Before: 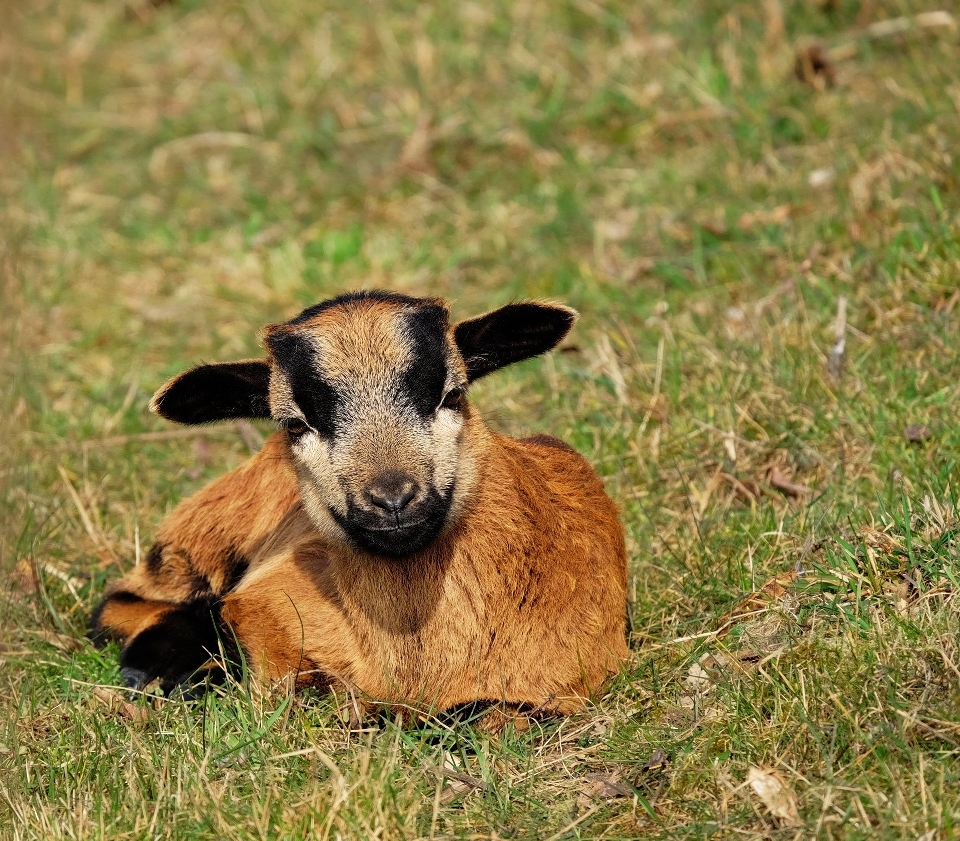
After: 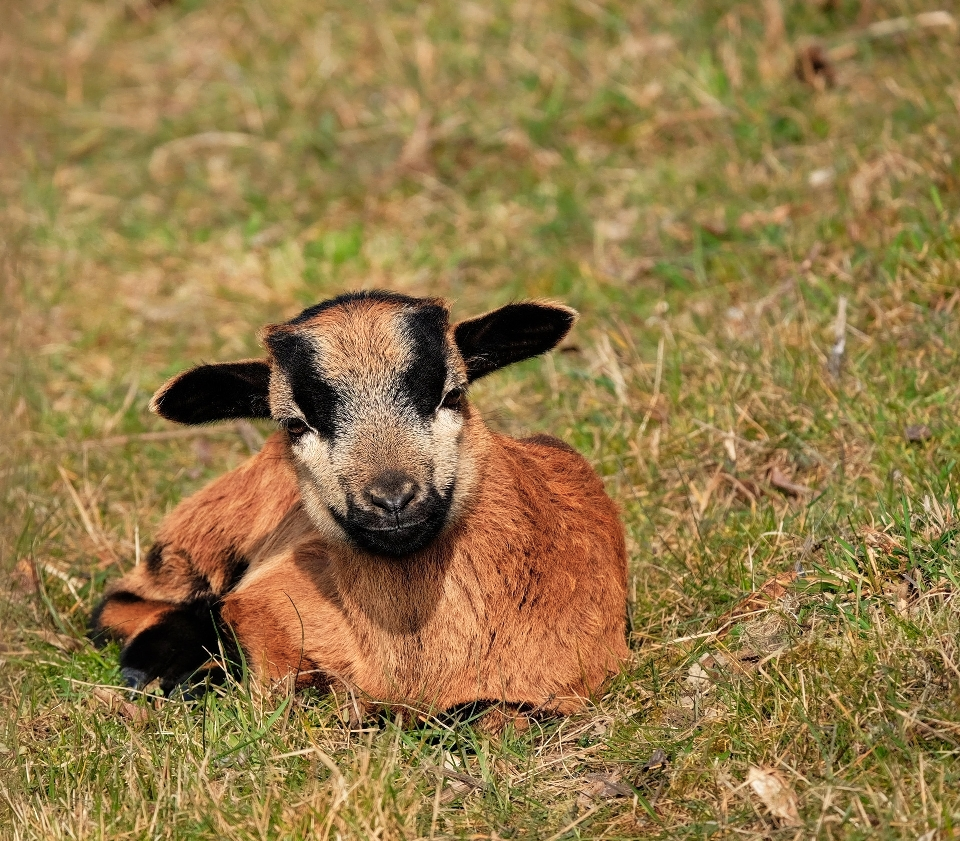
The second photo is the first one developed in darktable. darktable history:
tone equalizer: on, module defaults
color zones: curves: ch1 [(0, 0.469) (0.072, 0.457) (0.243, 0.494) (0.429, 0.5) (0.571, 0.5) (0.714, 0.5) (0.857, 0.5) (1, 0.469)]; ch2 [(0, 0.499) (0.143, 0.467) (0.242, 0.436) (0.429, 0.493) (0.571, 0.5) (0.714, 0.5) (0.857, 0.5) (1, 0.499)]
